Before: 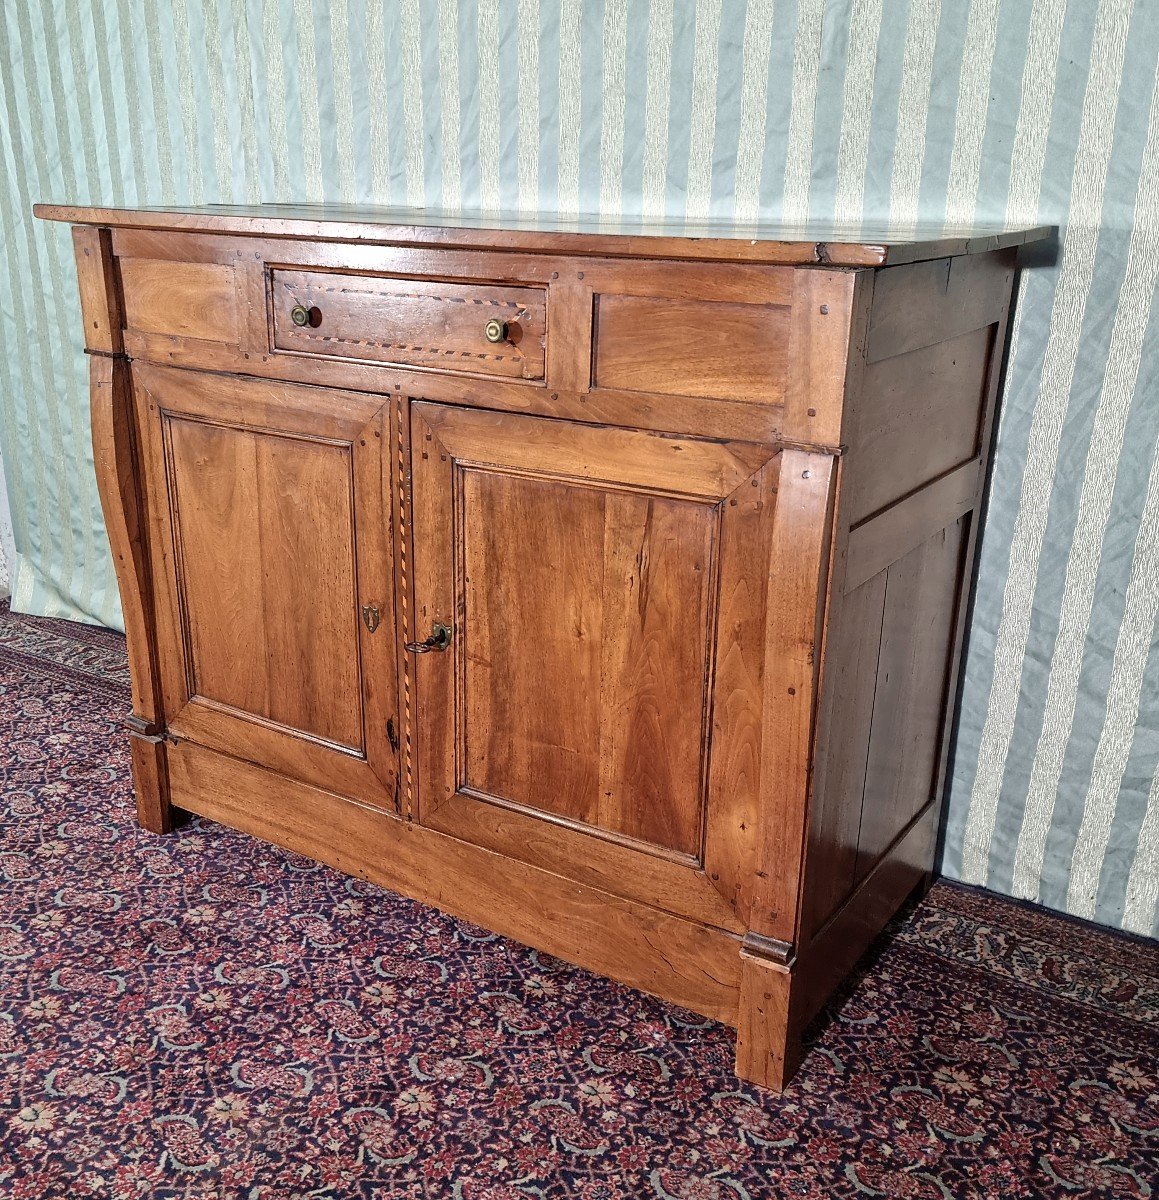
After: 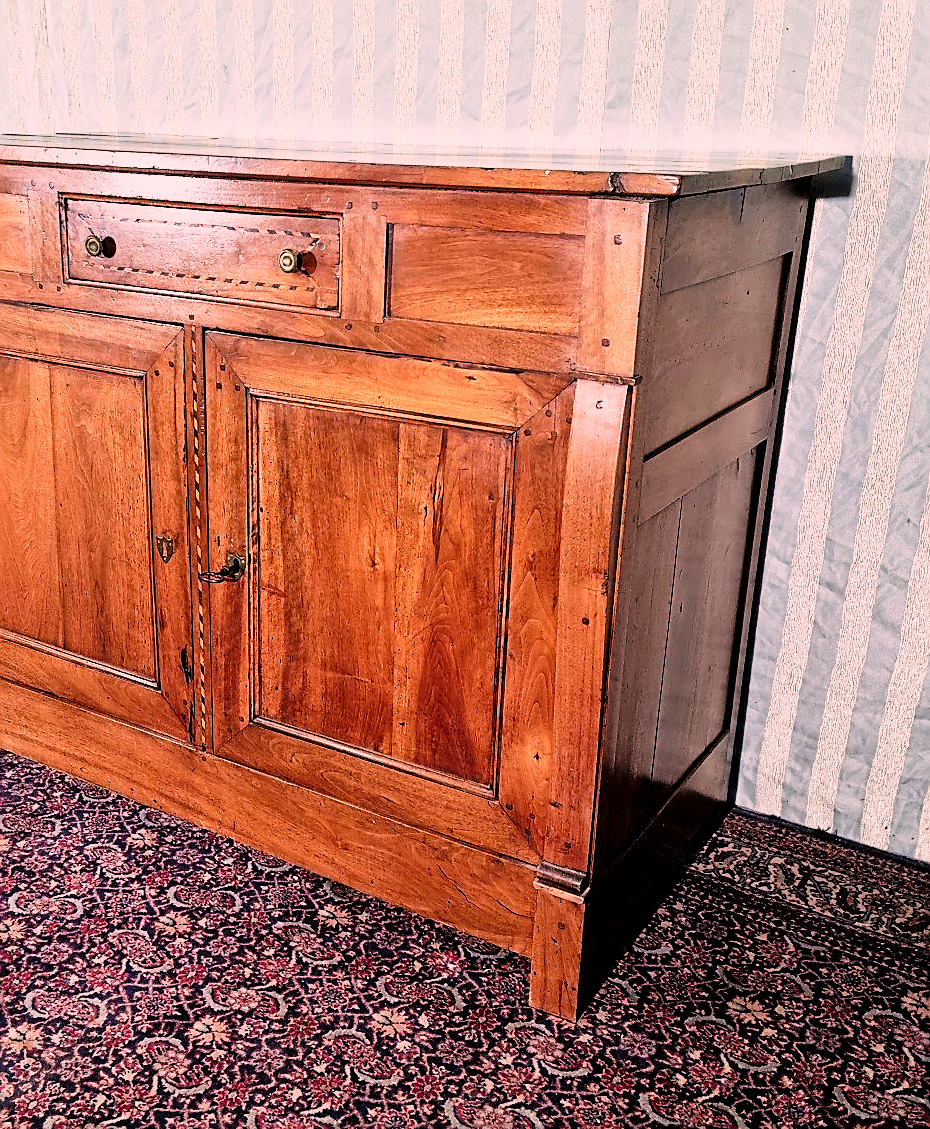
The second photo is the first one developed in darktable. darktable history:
crop and rotate: left 17.854%, top 5.835%, right 1.861%
color correction: highlights a* 14.75, highlights b* 4.72
tone equalizer: -8 EV -0.455 EV, -7 EV -0.408 EV, -6 EV -0.345 EV, -5 EV -0.202 EV, -3 EV 0.255 EV, -2 EV 0.327 EV, -1 EV 0.381 EV, +0 EV 0.432 EV
filmic rgb: black relative exposure -7.65 EV, white relative exposure 4.56 EV, hardness 3.61
exposure: black level correction 0.002, exposure 0.146 EV, compensate exposure bias true, compensate highlight preservation false
sharpen: on, module defaults
tone curve: curves: ch0 [(0, 0) (0.042, 0.01) (0.223, 0.123) (0.59, 0.574) (0.802, 0.868) (1, 1)], preserve colors none
levels: levels [0, 0.498, 0.996]
